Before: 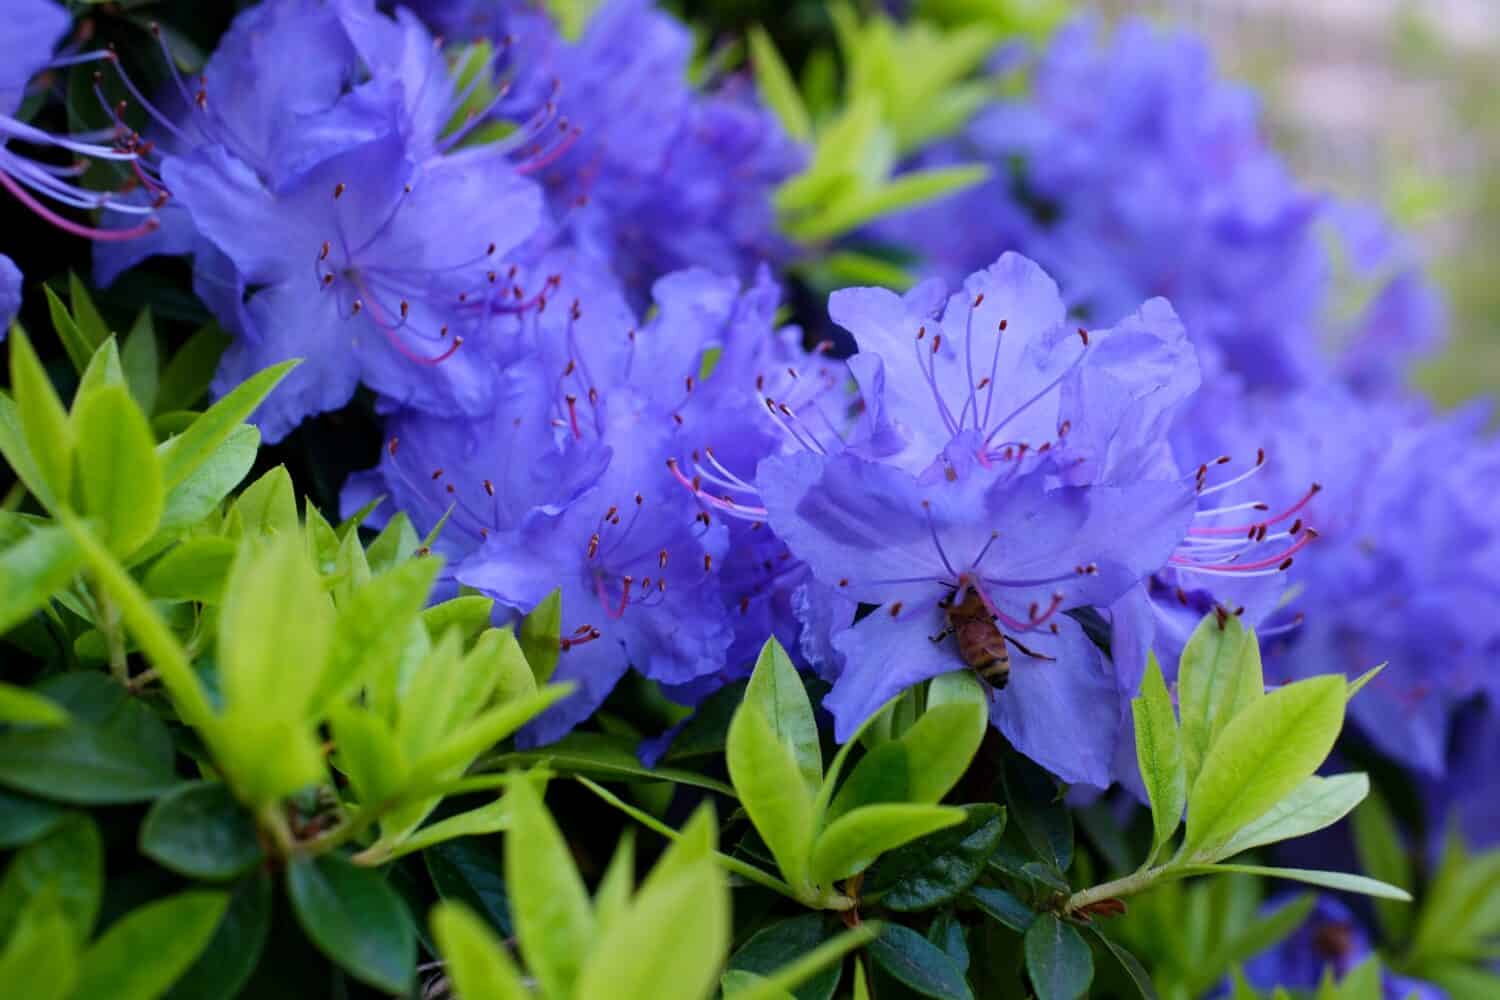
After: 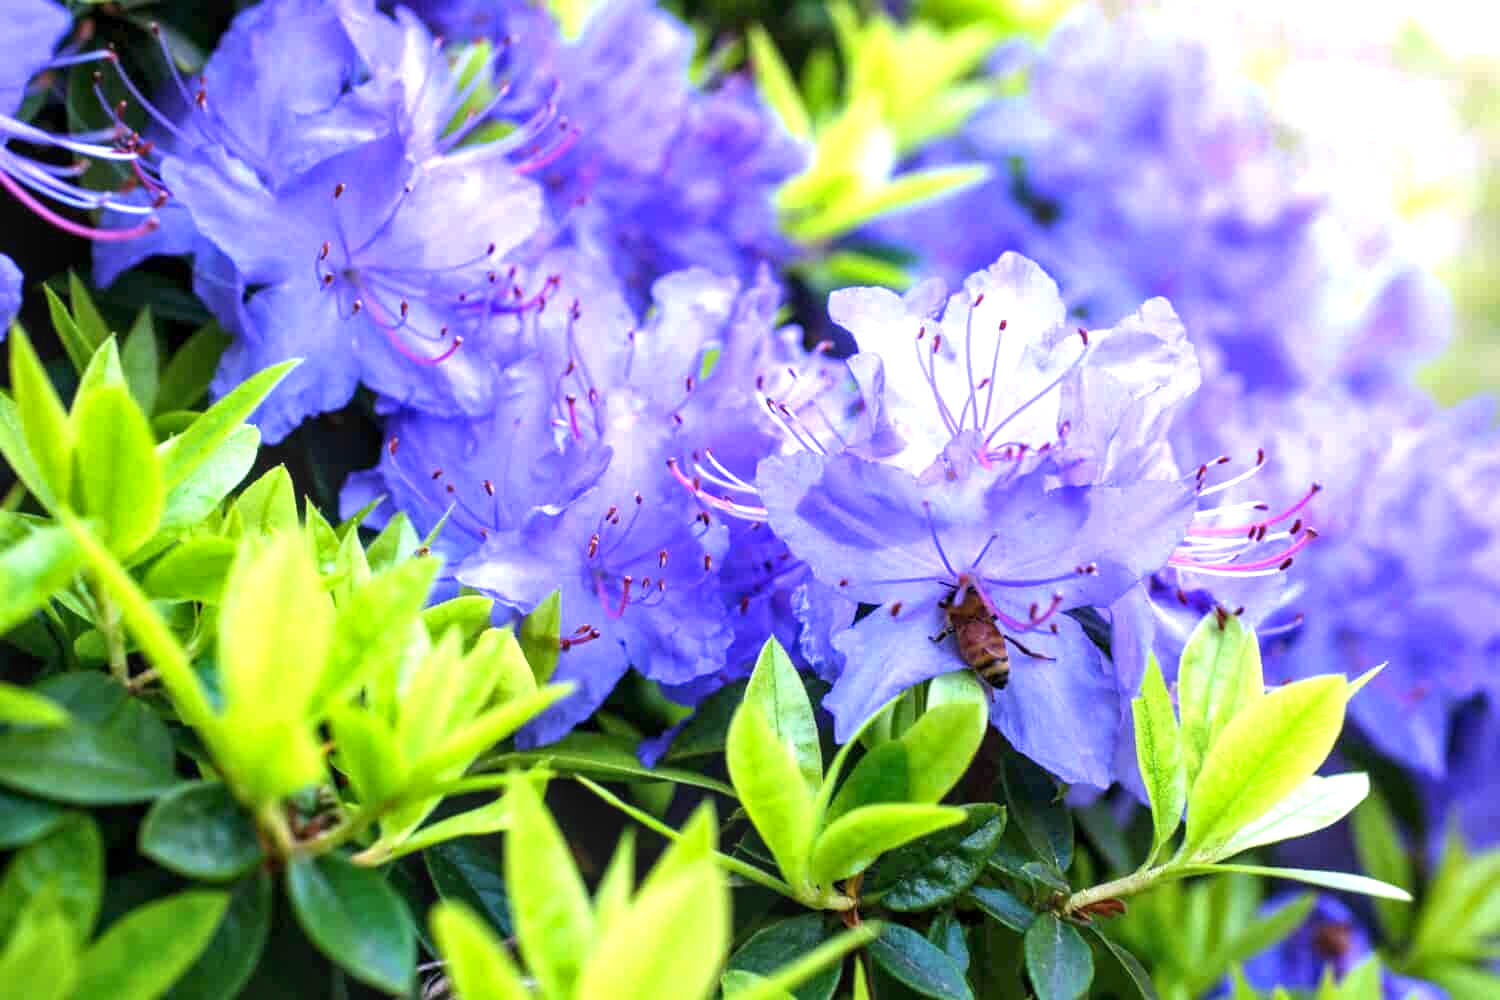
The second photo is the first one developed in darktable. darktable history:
local contrast: on, module defaults
exposure: black level correction 0, exposure 1.465 EV, compensate highlight preservation false
